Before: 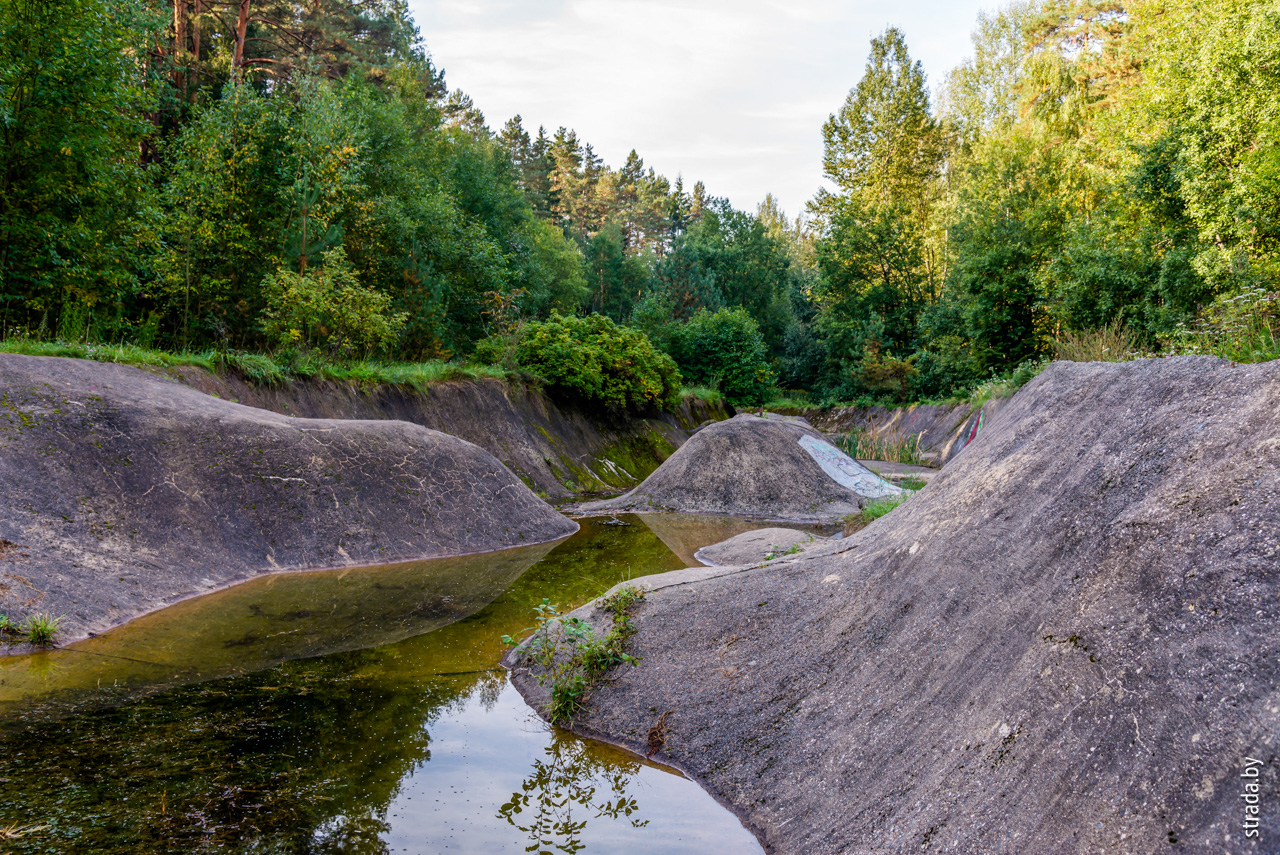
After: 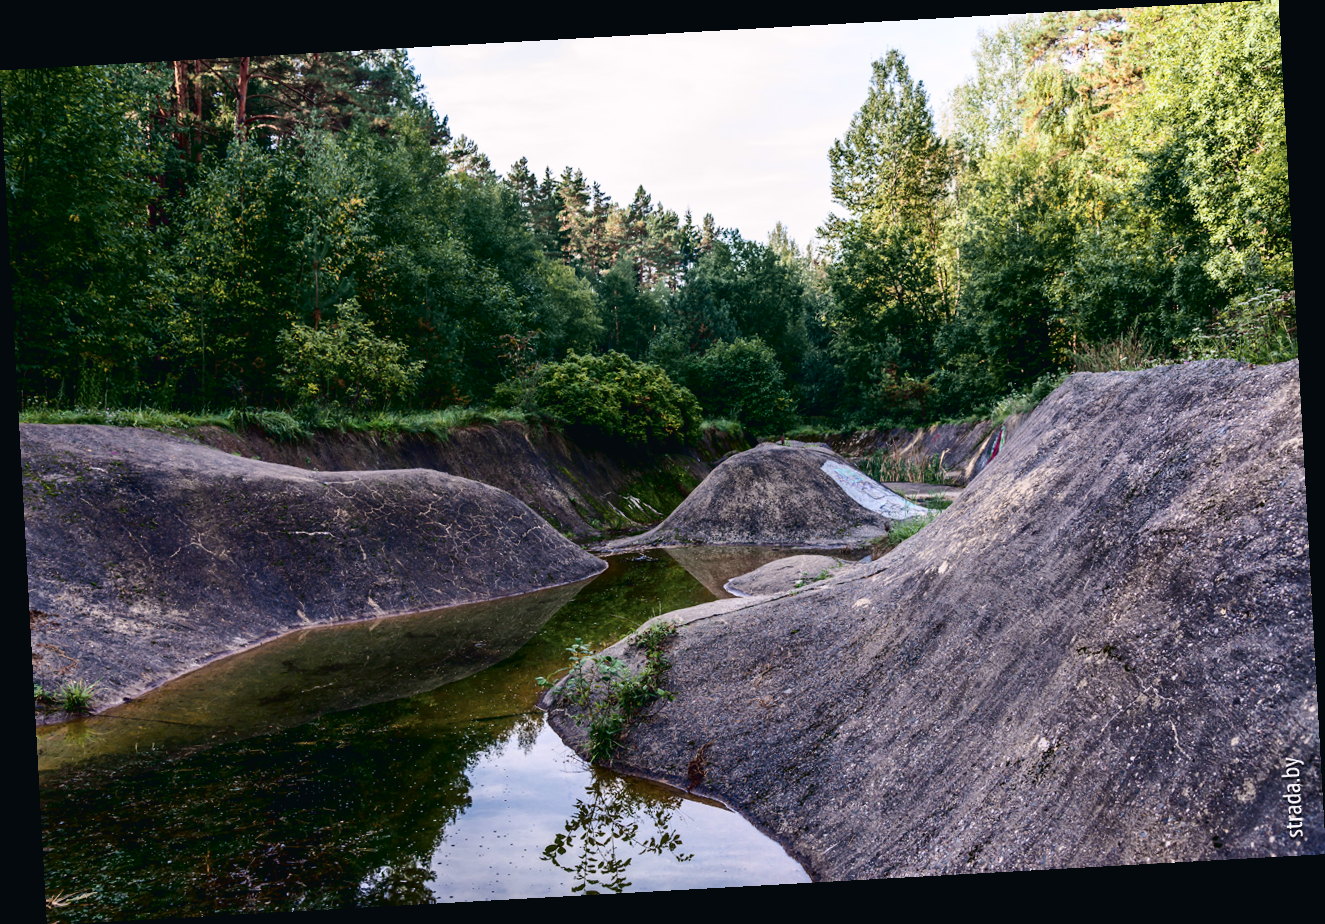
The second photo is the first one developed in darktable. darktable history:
rotate and perspective: rotation -3.18°, automatic cropping off
tone equalizer: on, module defaults
color correction: highlights a* 2.75, highlights b* 5, shadows a* -2.04, shadows b* -4.84, saturation 0.8
contrast brightness saturation: contrast 0.2, brightness -0.11, saturation 0.1
tone curve: curves: ch0 [(0, 0.021) (0.059, 0.053) (0.197, 0.191) (0.32, 0.311) (0.495, 0.505) (0.725, 0.731) (0.89, 0.919) (1, 1)]; ch1 [(0, 0) (0.094, 0.081) (0.285, 0.299) (0.401, 0.424) (0.453, 0.439) (0.495, 0.496) (0.54, 0.55) (0.615, 0.637) (0.657, 0.683) (1, 1)]; ch2 [(0, 0) (0.257, 0.217) (0.43, 0.421) (0.498, 0.507) (0.547, 0.539) (0.595, 0.56) (0.644, 0.599) (1, 1)], color space Lab, independent channels, preserve colors none
white balance: red 0.974, blue 1.044
